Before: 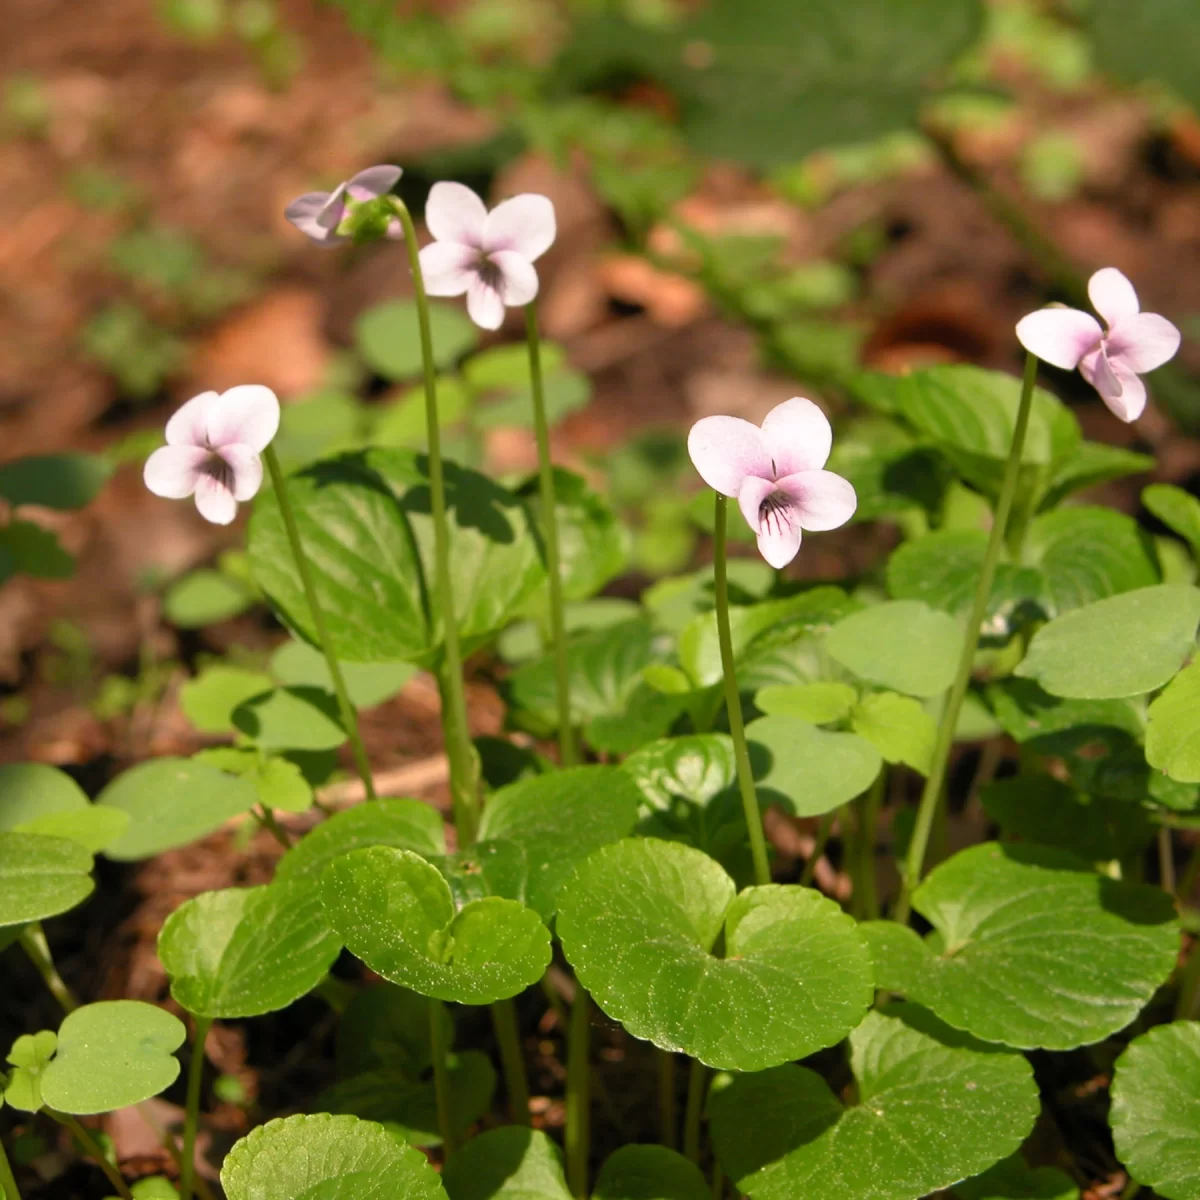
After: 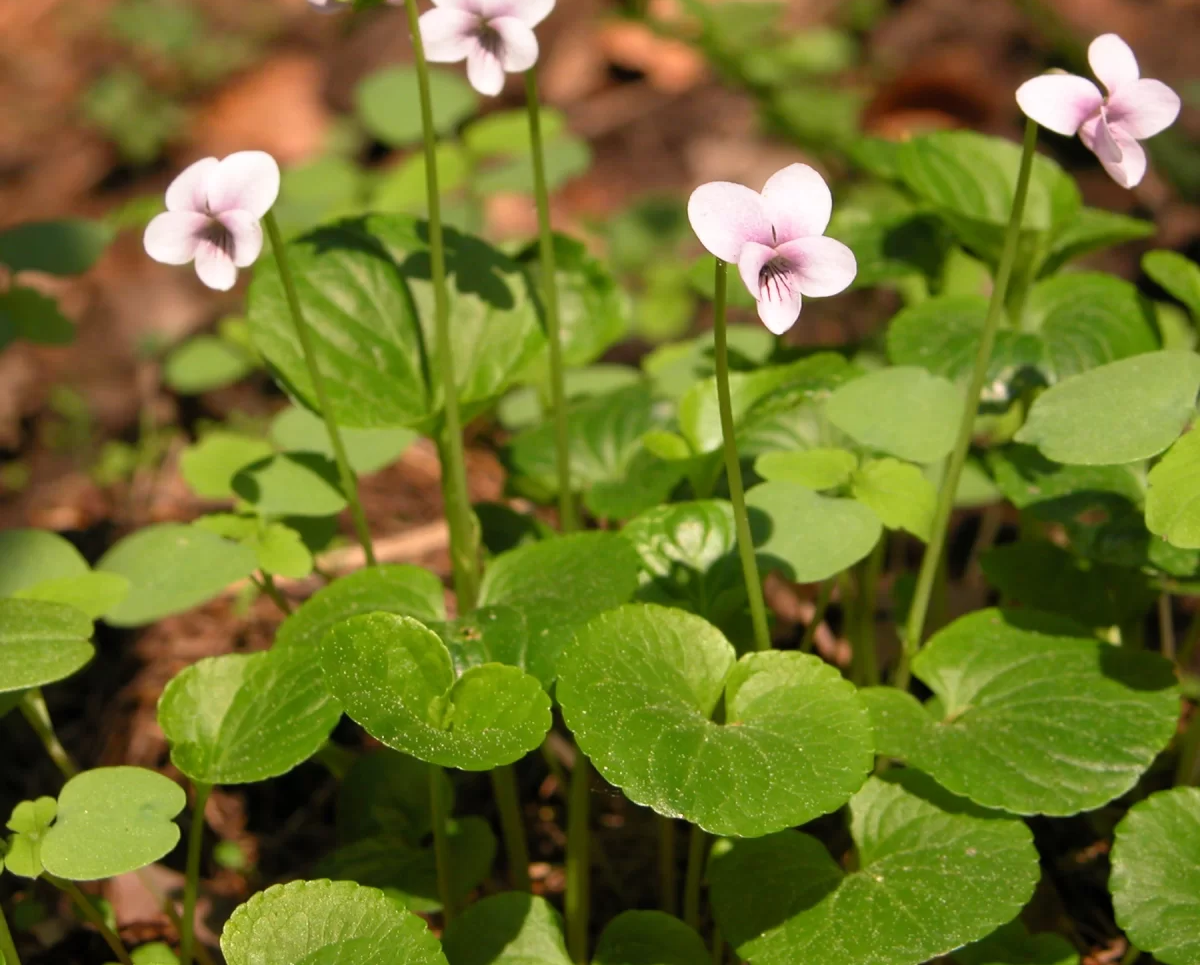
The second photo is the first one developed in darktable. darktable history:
crop and rotate: top 19.554%
